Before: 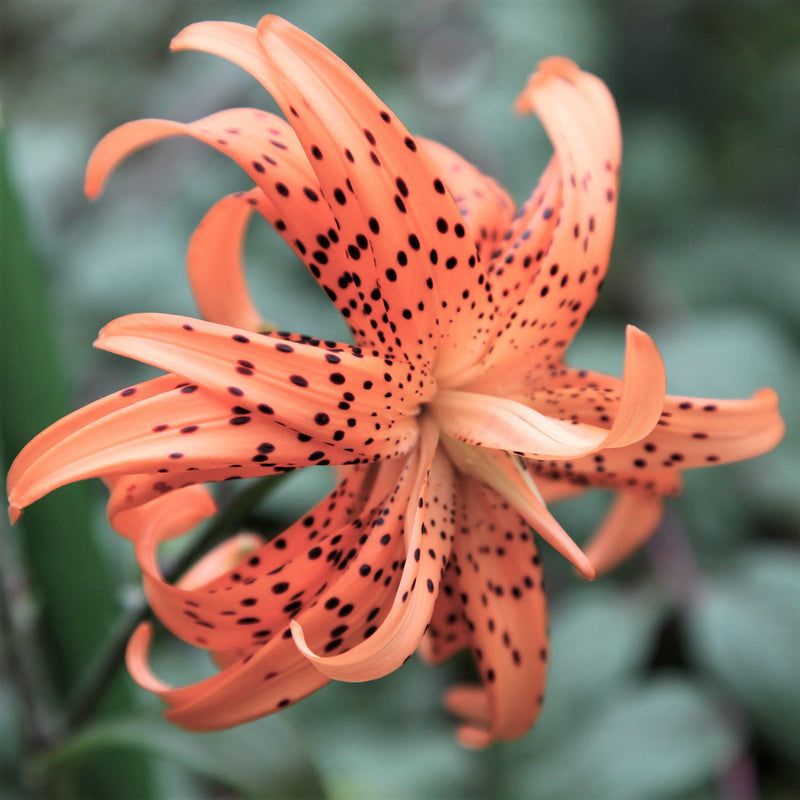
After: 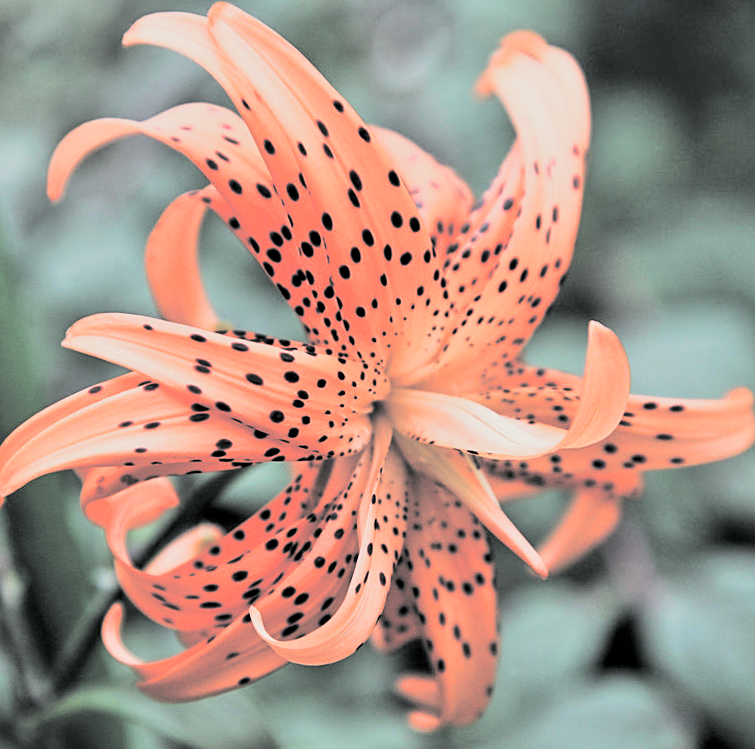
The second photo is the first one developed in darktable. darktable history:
tone equalizer: -7 EV 0.15 EV, -6 EV 0.6 EV, -5 EV 1.15 EV, -4 EV 1.33 EV, -3 EV 1.15 EV, -2 EV 0.6 EV, -1 EV 0.15 EV, mask exposure compensation -0.5 EV
rotate and perspective: rotation 0.062°, lens shift (vertical) 0.115, lens shift (horizontal) -0.133, crop left 0.047, crop right 0.94, crop top 0.061, crop bottom 0.94
contrast brightness saturation: contrast 0.28
filmic rgb: middle gray luminance 18.42%, black relative exposure -9 EV, white relative exposure 3.75 EV, threshold 6 EV, target black luminance 0%, hardness 4.85, latitude 67.35%, contrast 0.955, highlights saturation mix 20%, shadows ↔ highlights balance 21.36%, add noise in highlights 0, preserve chrominance luminance Y, color science v3 (2019), use custom middle-gray values true, iterations of high-quality reconstruction 0, contrast in highlights soft, enable highlight reconstruction true
split-toning: shadows › hue 190.8°, shadows › saturation 0.05, highlights › hue 54°, highlights › saturation 0.05, compress 0%
sharpen: on, module defaults
